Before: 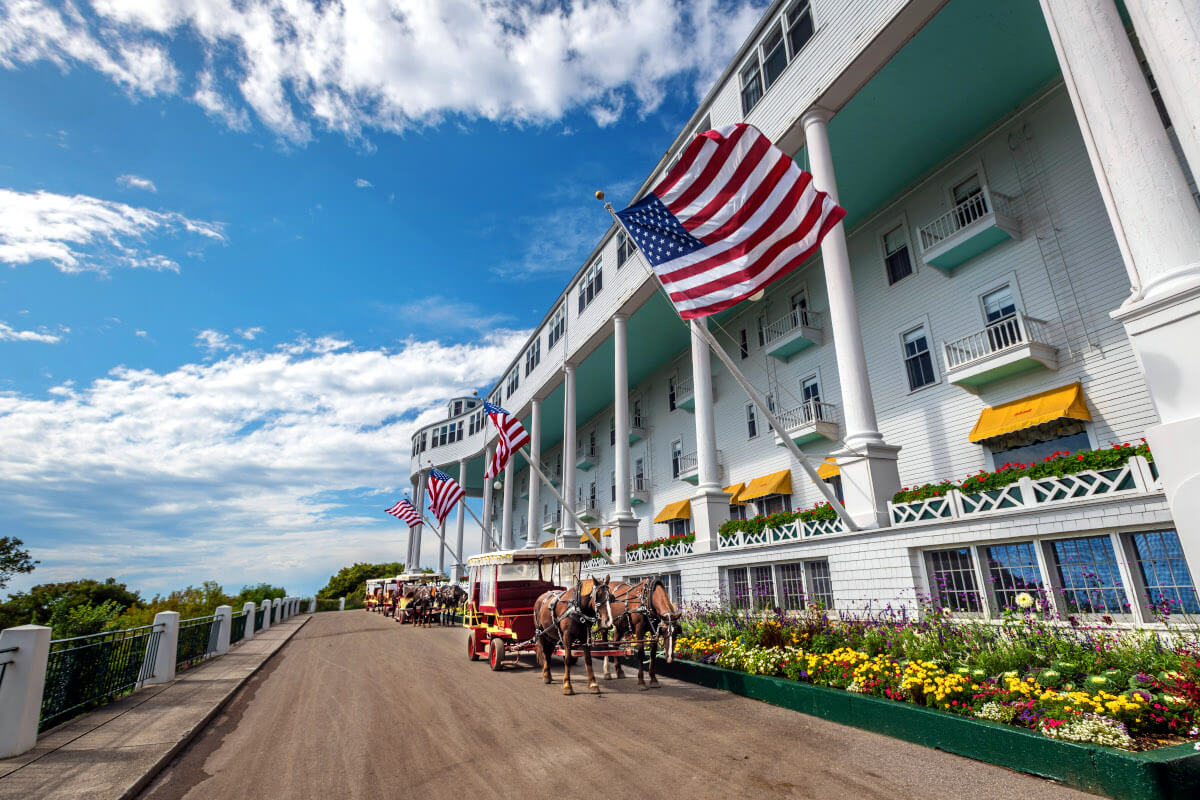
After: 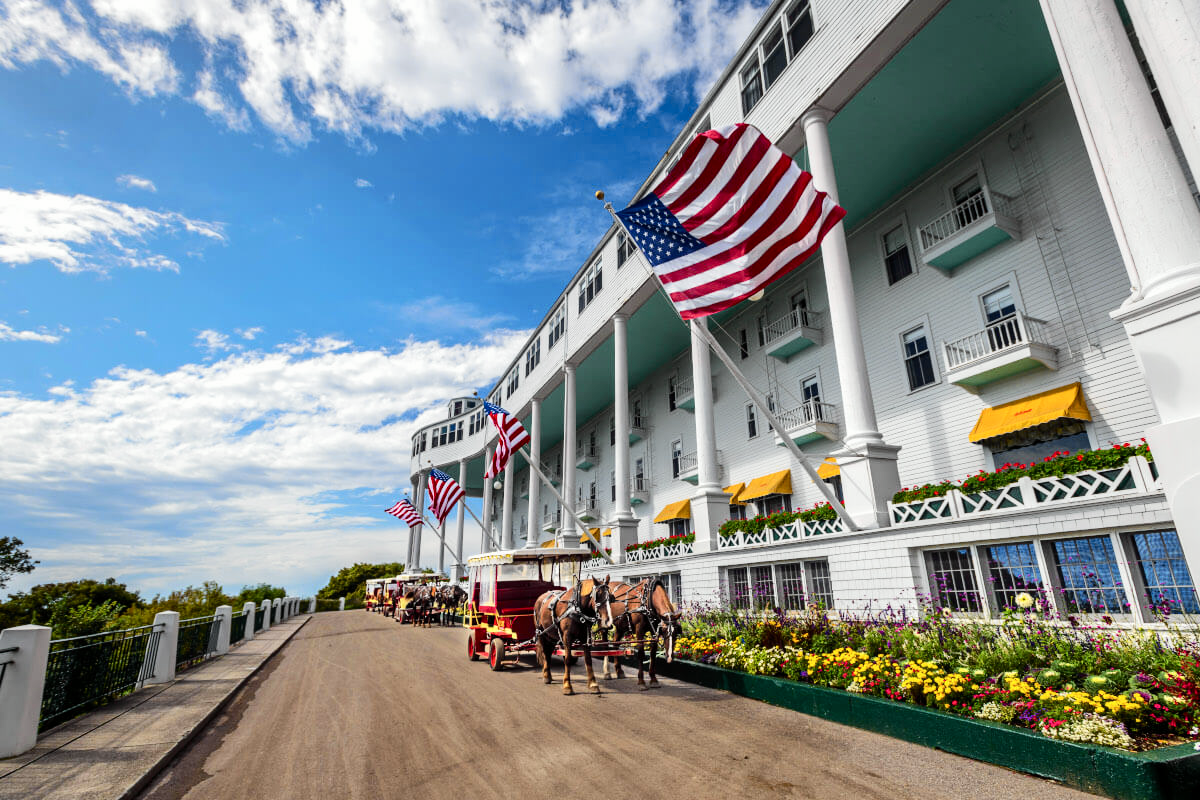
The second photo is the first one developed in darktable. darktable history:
tone curve: curves: ch0 [(0, 0) (0.037, 0.025) (0.131, 0.093) (0.275, 0.256) (0.476, 0.517) (0.607, 0.667) (0.691, 0.745) (0.789, 0.836) (0.911, 0.925) (0.997, 0.995)]; ch1 [(0, 0) (0.301, 0.3) (0.444, 0.45) (0.493, 0.495) (0.507, 0.503) (0.534, 0.533) (0.582, 0.58) (0.658, 0.693) (0.746, 0.77) (1, 1)]; ch2 [(0, 0) (0.246, 0.233) (0.36, 0.352) (0.415, 0.418) (0.476, 0.492) (0.502, 0.504) (0.525, 0.518) (0.539, 0.544) (0.586, 0.602) (0.634, 0.651) (0.706, 0.727) (0.853, 0.852) (1, 0.951)], color space Lab, independent channels, preserve colors none
